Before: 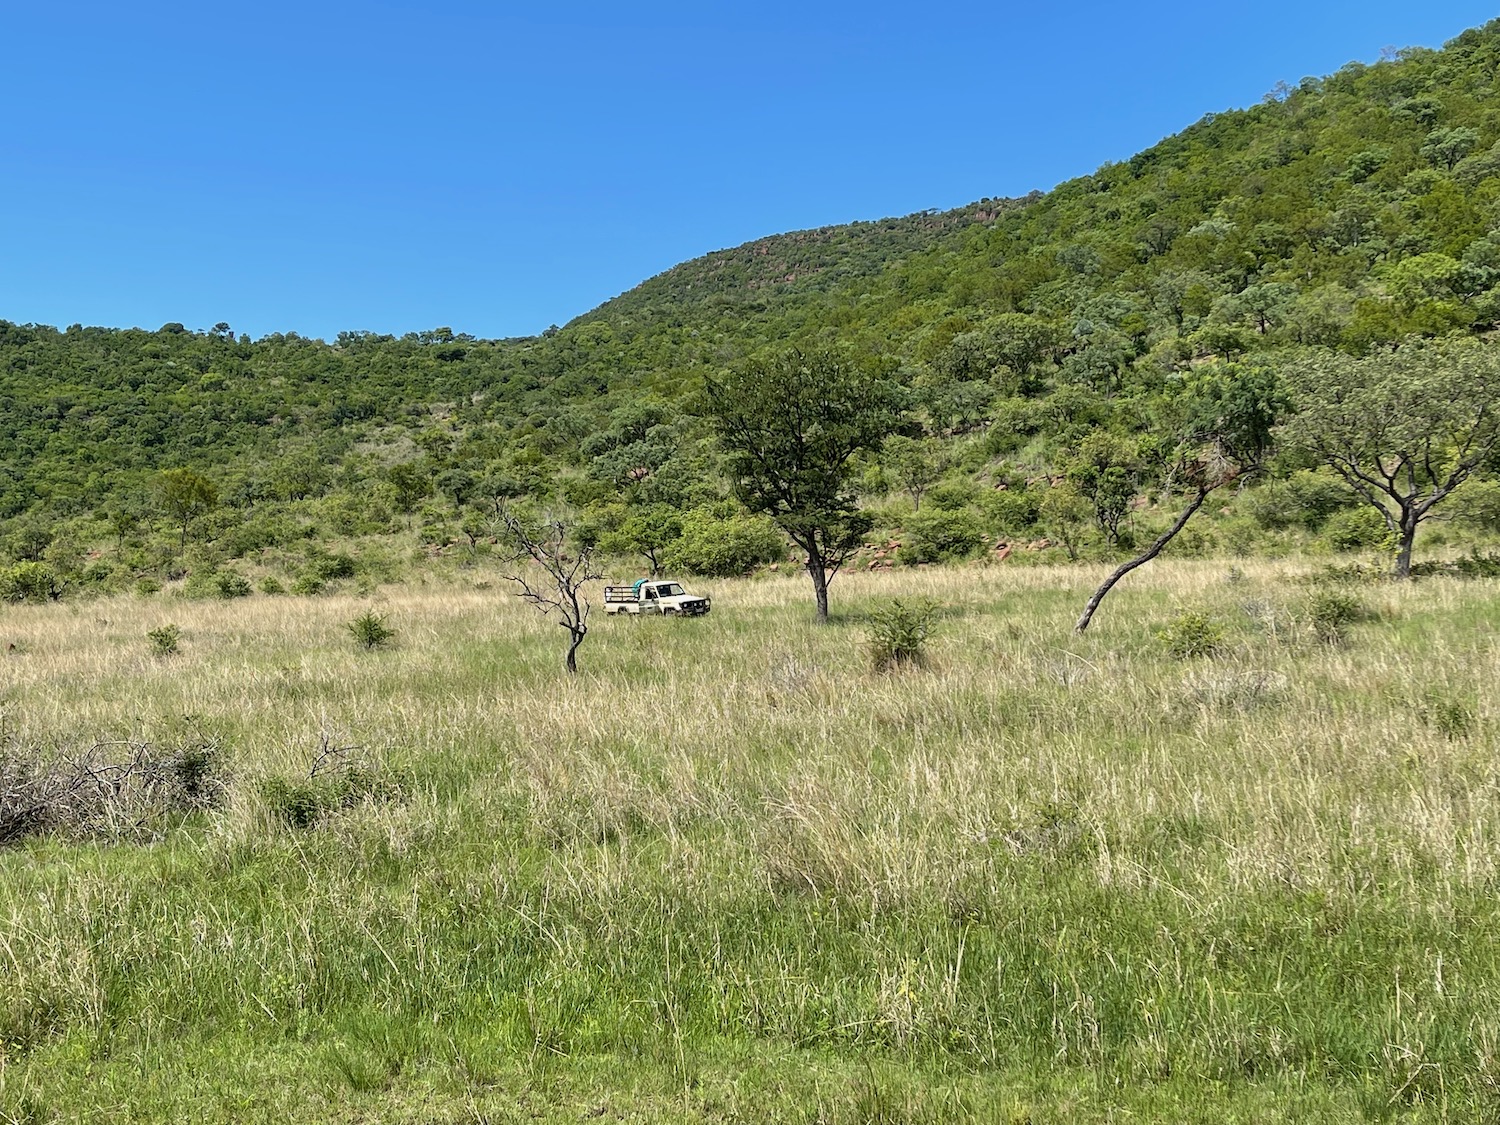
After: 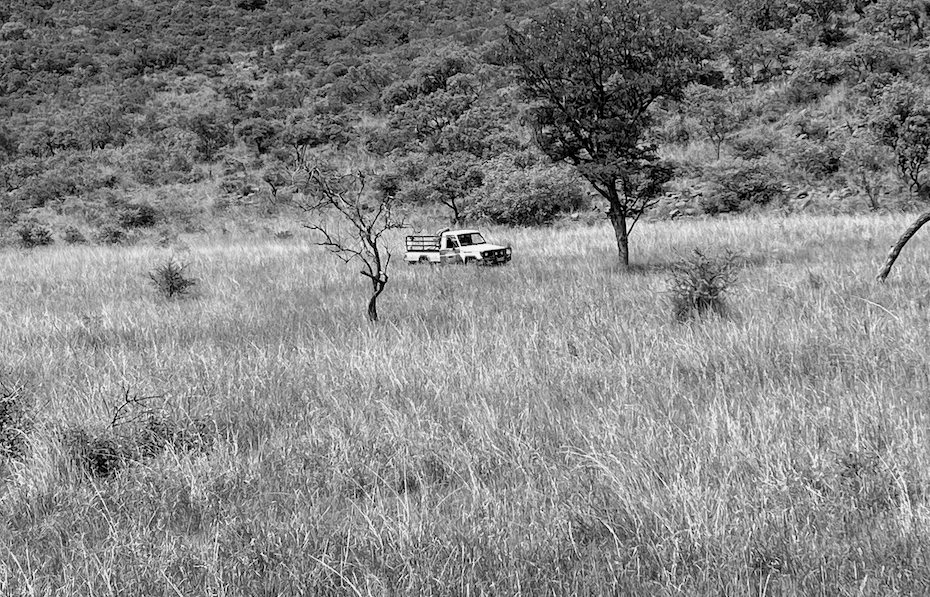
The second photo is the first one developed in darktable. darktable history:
monochrome: on, module defaults
color correction: highlights a* 11.96, highlights b* 11.58
crop: left 13.312%, top 31.28%, right 24.627%, bottom 15.582%
